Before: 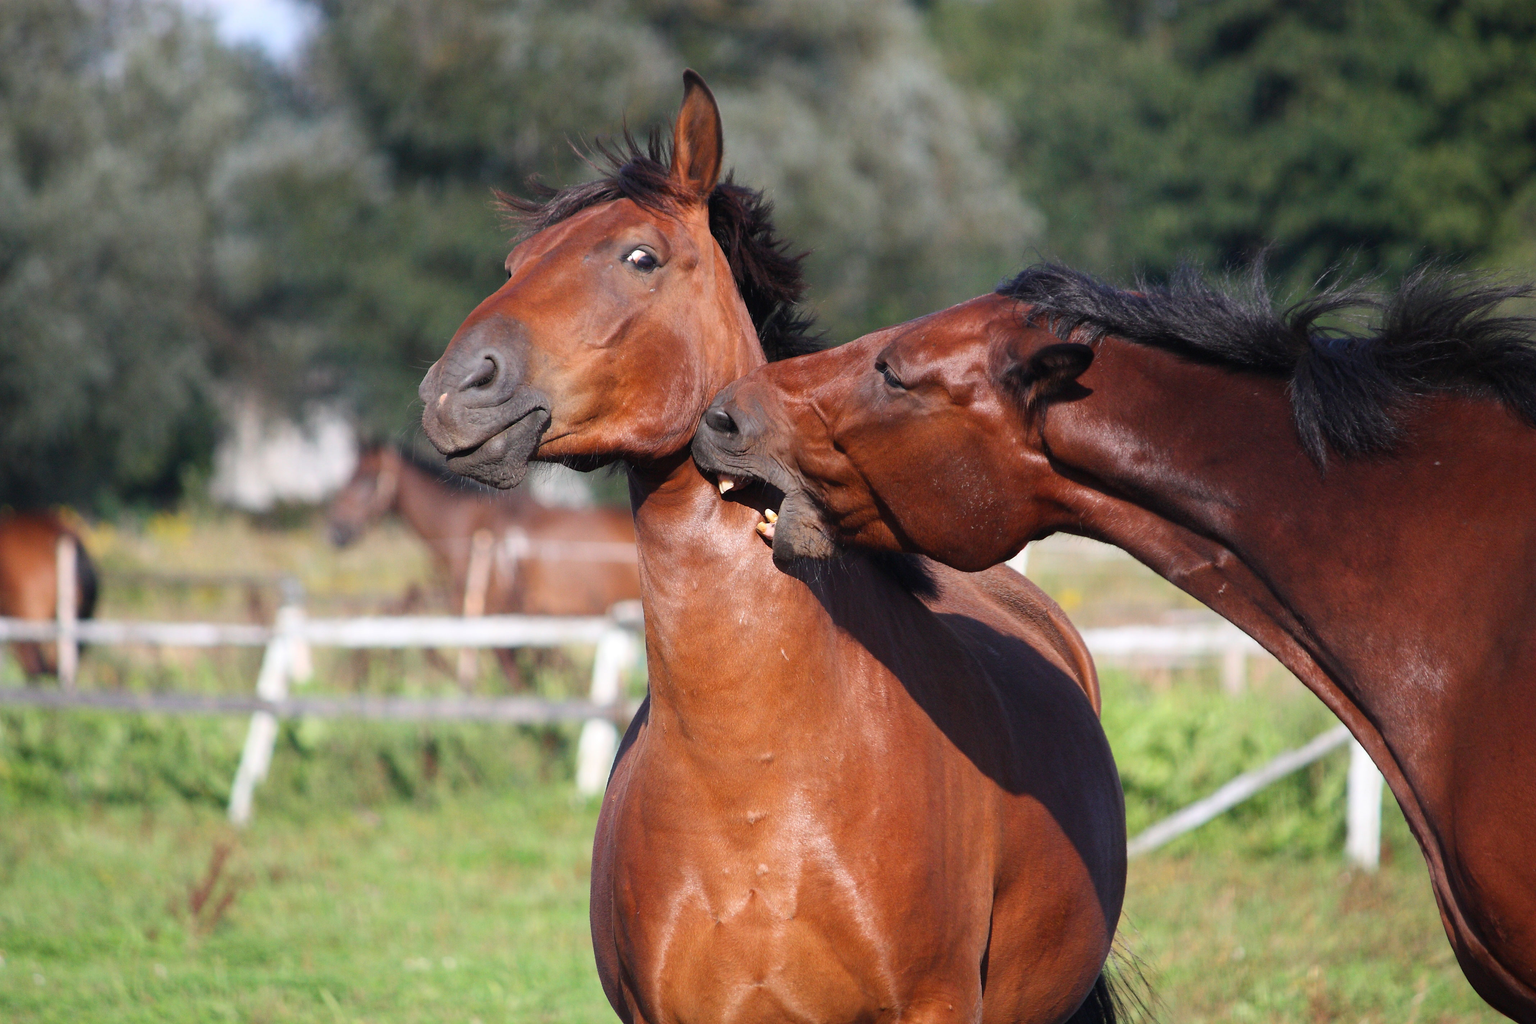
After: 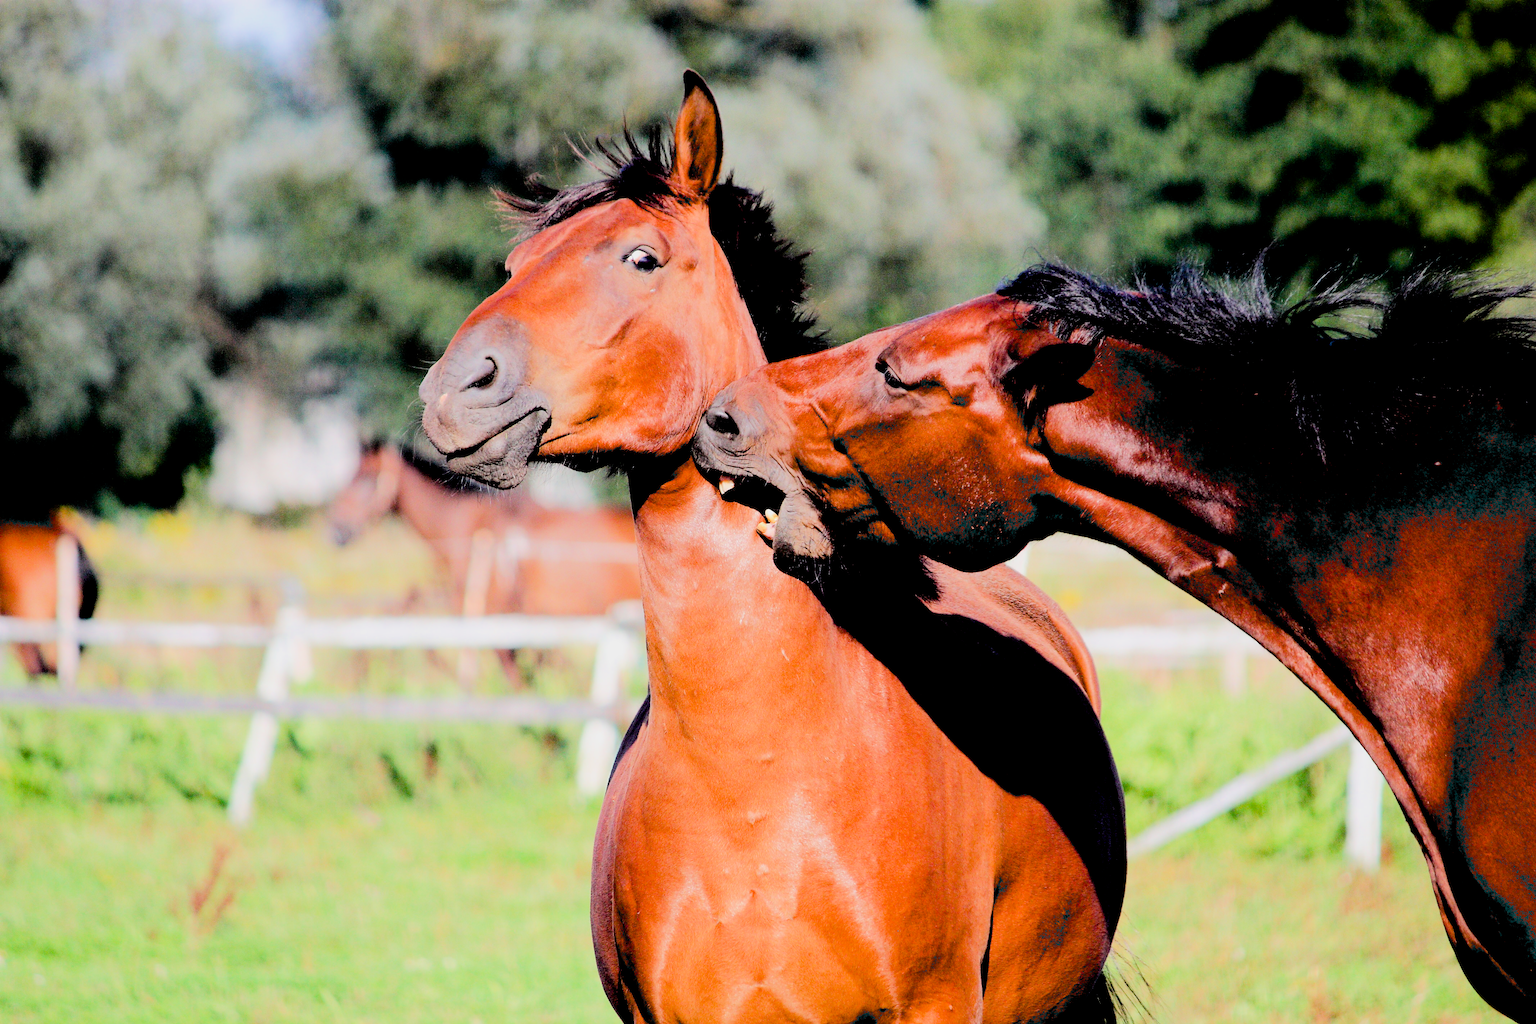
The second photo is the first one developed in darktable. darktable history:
exposure: black level correction 0.032, exposure 0.33 EV, compensate highlight preservation false
filmic rgb: black relative exposure -7.74 EV, white relative exposure 4.35 EV, target black luminance 0%, hardness 3.76, latitude 50.59%, contrast 1.07, highlights saturation mix 9.02%, shadows ↔ highlights balance -0.217%
tone equalizer: -7 EV 0.163 EV, -6 EV 0.59 EV, -5 EV 1.12 EV, -4 EV 1.34 EV, -3 EV 1.14 EV, -2 EV 0.6 EV, -1 EV 0.16 EV, edges refinement/feathering 500, mask exposure compensation -1.57 EV, preserve details no
